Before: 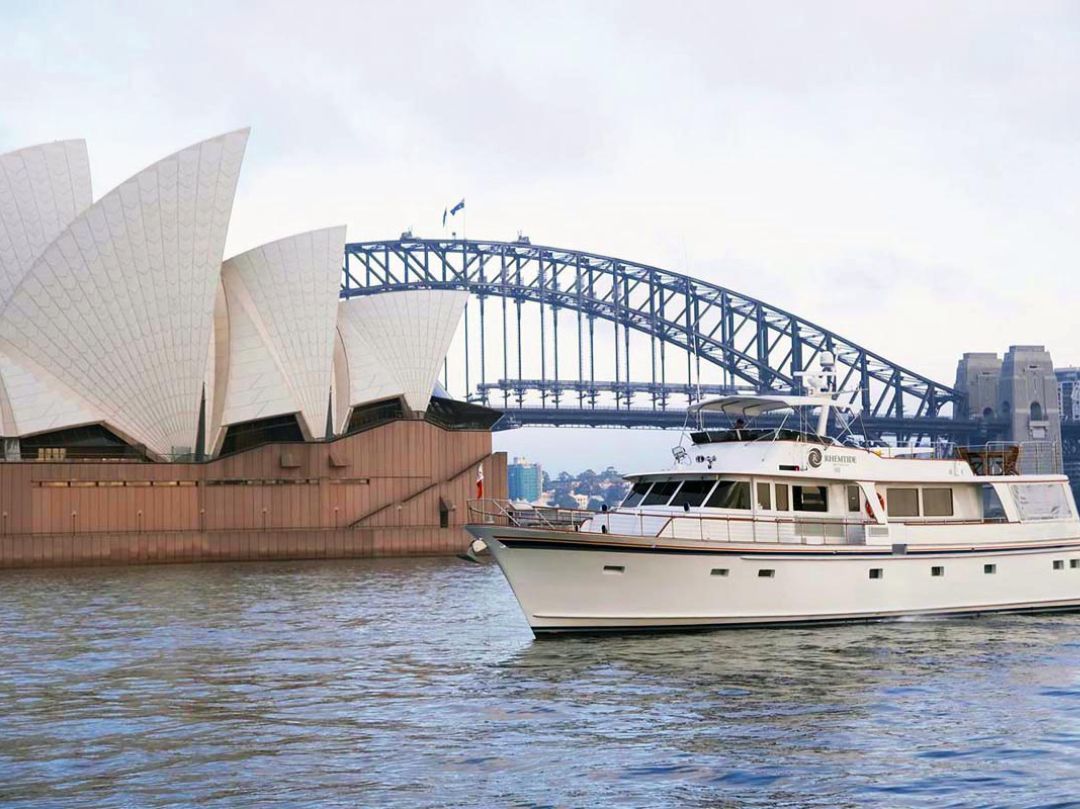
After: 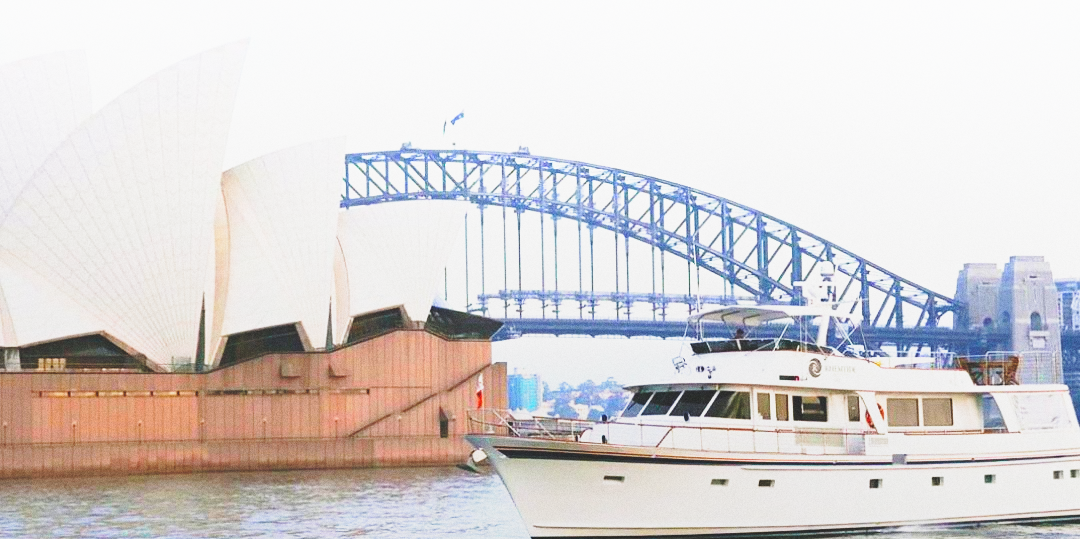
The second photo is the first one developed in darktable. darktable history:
local contrast: detail 70%
grain: coarseness 0.09 ISO
base curve: curves: ch0 [(0, 0) (0.026, 0.03) (0.109, 0.232) (0.351, 0.748) (0.669, 0.968) (1, 1)], preserve colors none
crop: top 11.166%, bottom 22.168%
color zones: curves: ch0 [(0.25, 0.5) (0.423, 0.5) (0.443, 0.5) (0.521, 0.756) (0.568, 0.5) (0.576, 0.5) (0.75, 0.5)]; ch1 [(0.25, 0.5) (0.423, 0.5) (0.443, 0.5) (0.539, 0.873) (0.624, 0.565) (0.631, 0.5) (0.75, 0.5)]
